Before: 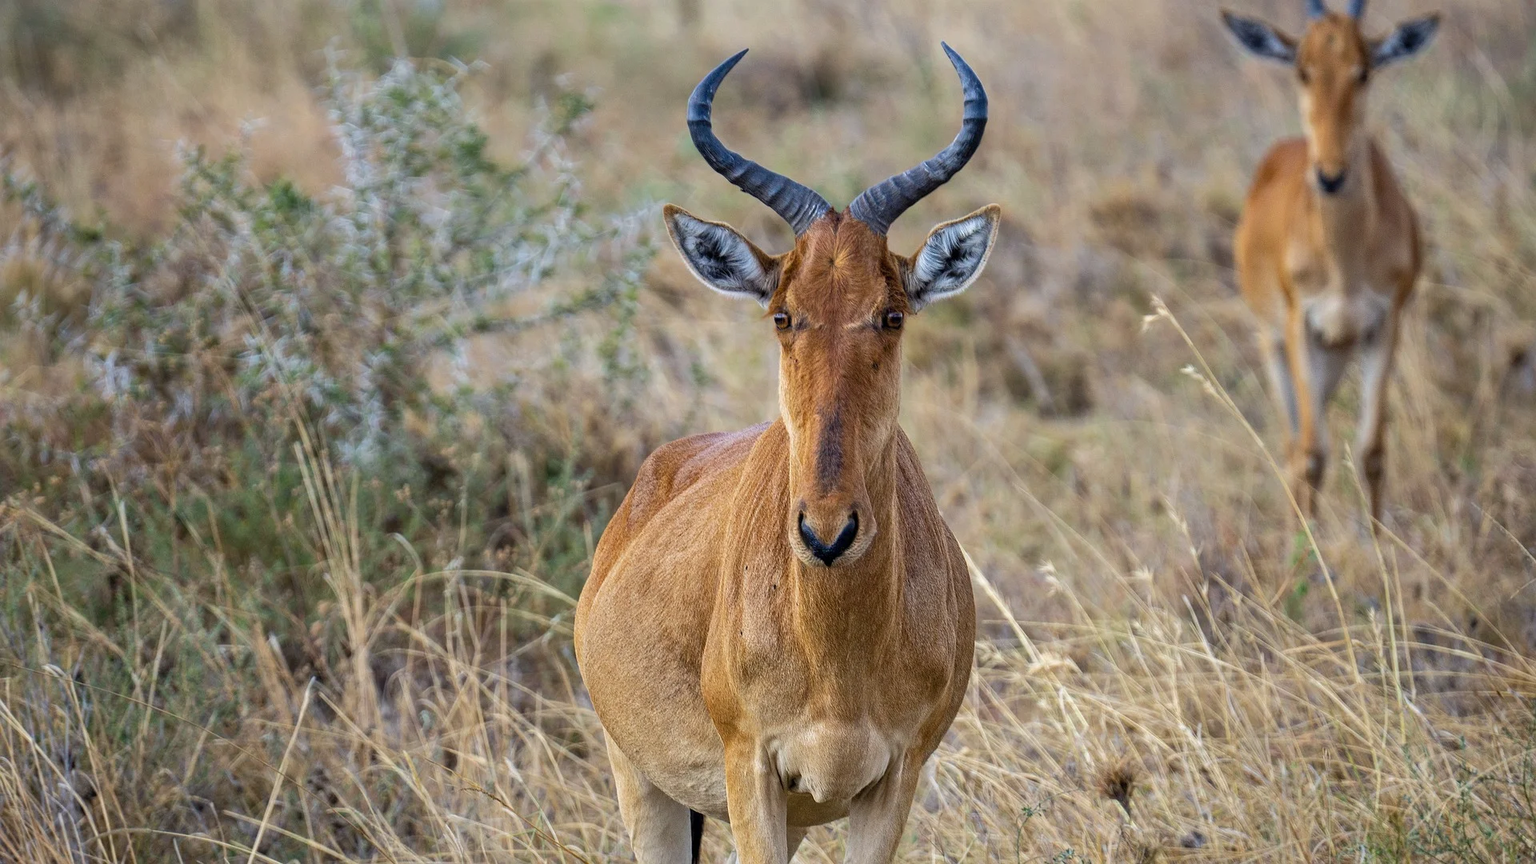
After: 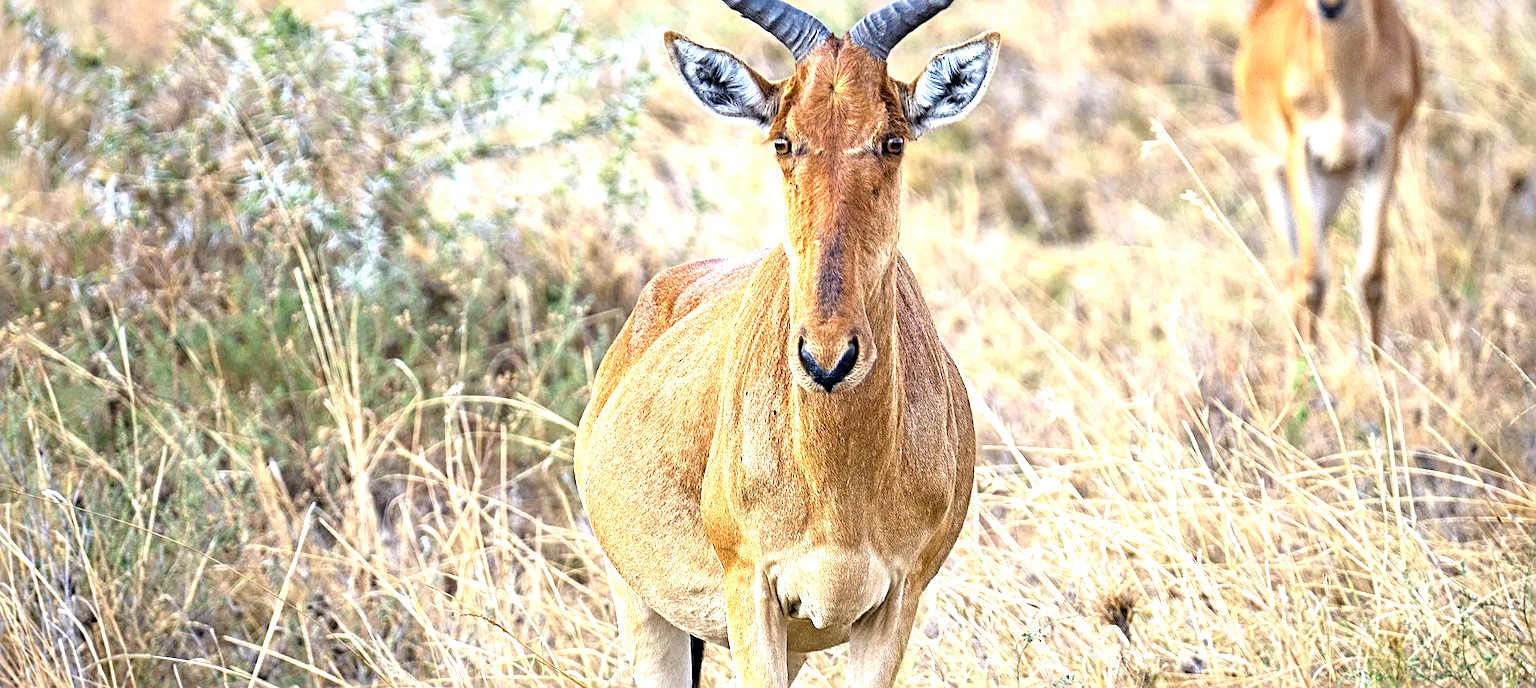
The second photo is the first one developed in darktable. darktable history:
exposure: black level correction 0, exposure 1.494 EV, compensate exposure bias true, compensate highlight preservation false
crop and rotate: top 20.217%
sharpen: radius 3.988
